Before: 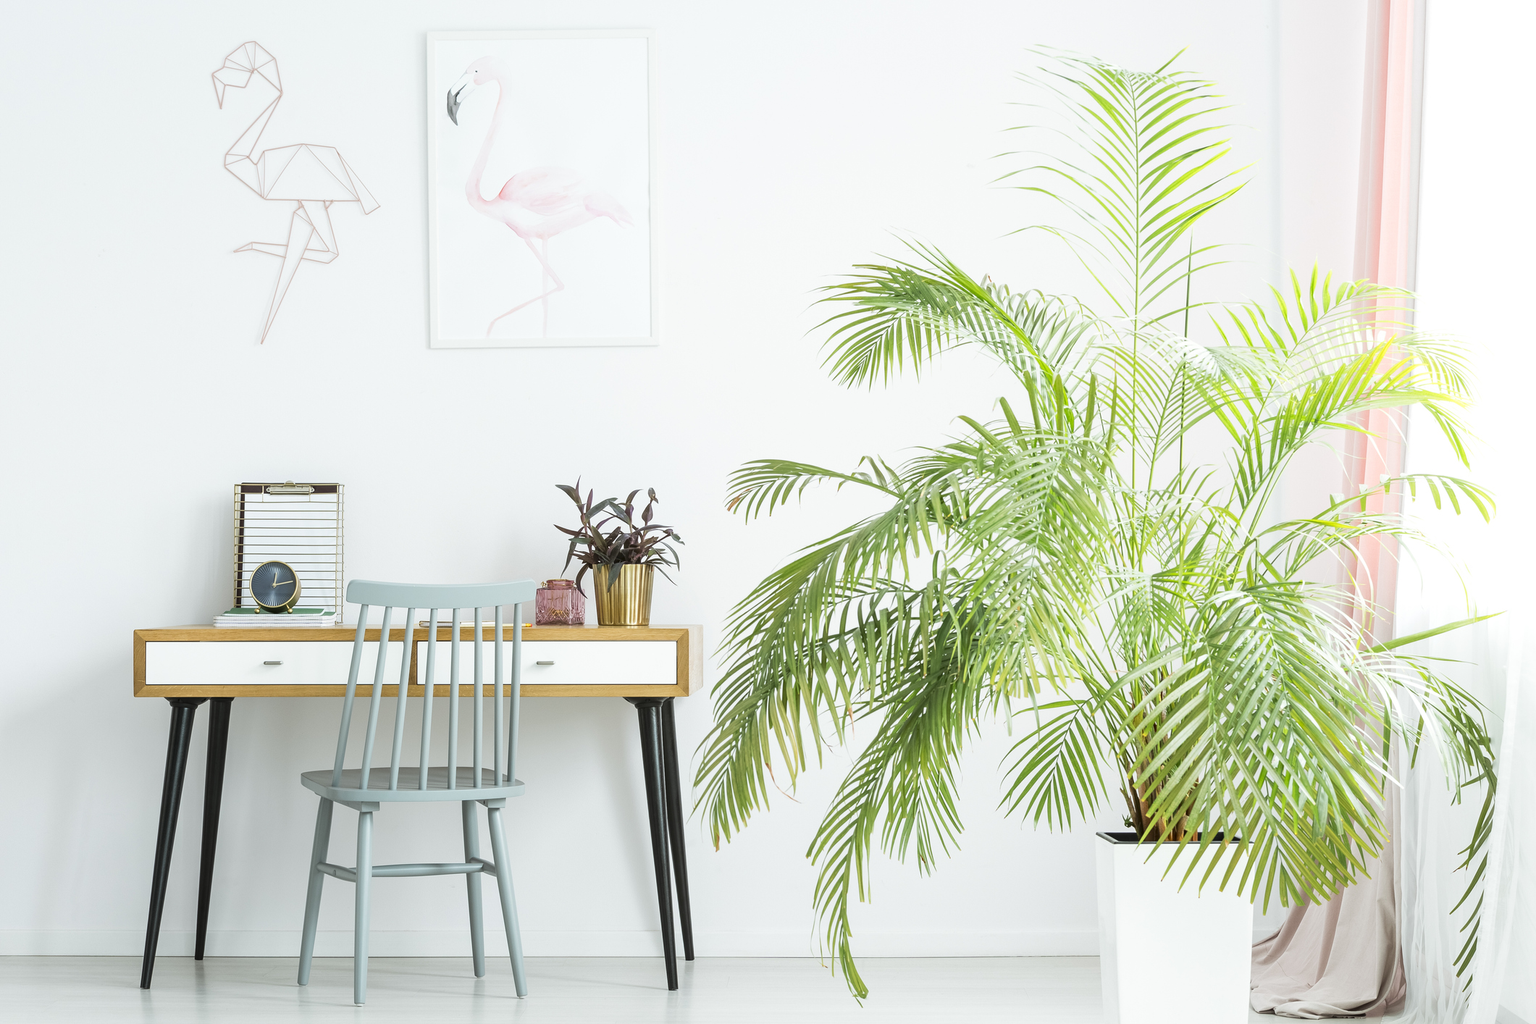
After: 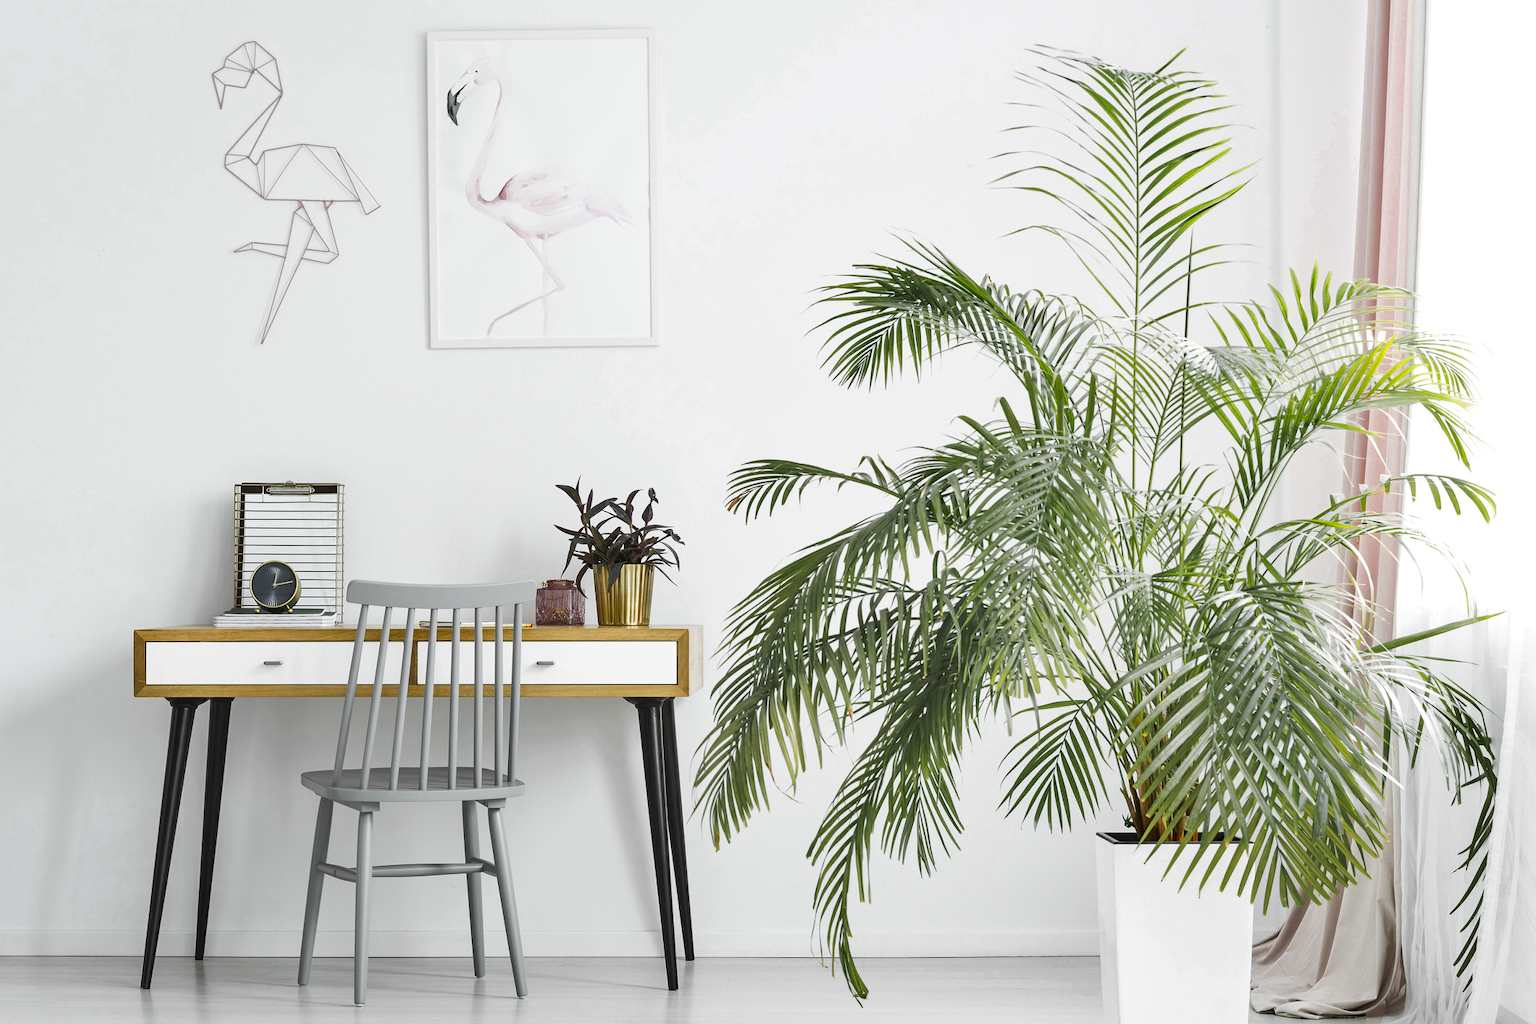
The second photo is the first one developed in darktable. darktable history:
shadows and highlights: shadows 33.58, highlights -46.34, compress 49.86%, soften with gaussian
color zones: curves: ch0 [(0.035, 0.242) (0.25, 0.5) (0.384, 0.214) (0.488, 0.255) (0.75, 0.5)]; ch1 [(0.063, 0.379) (0.25, 0.5) (0.354, 0.201) (0.489, 0.085) (0.729, 0.271)]; ch2 [(0.25, 0.5) (0.38, 0.517) (0.442, 0.51) (0.735, 0.456)]
